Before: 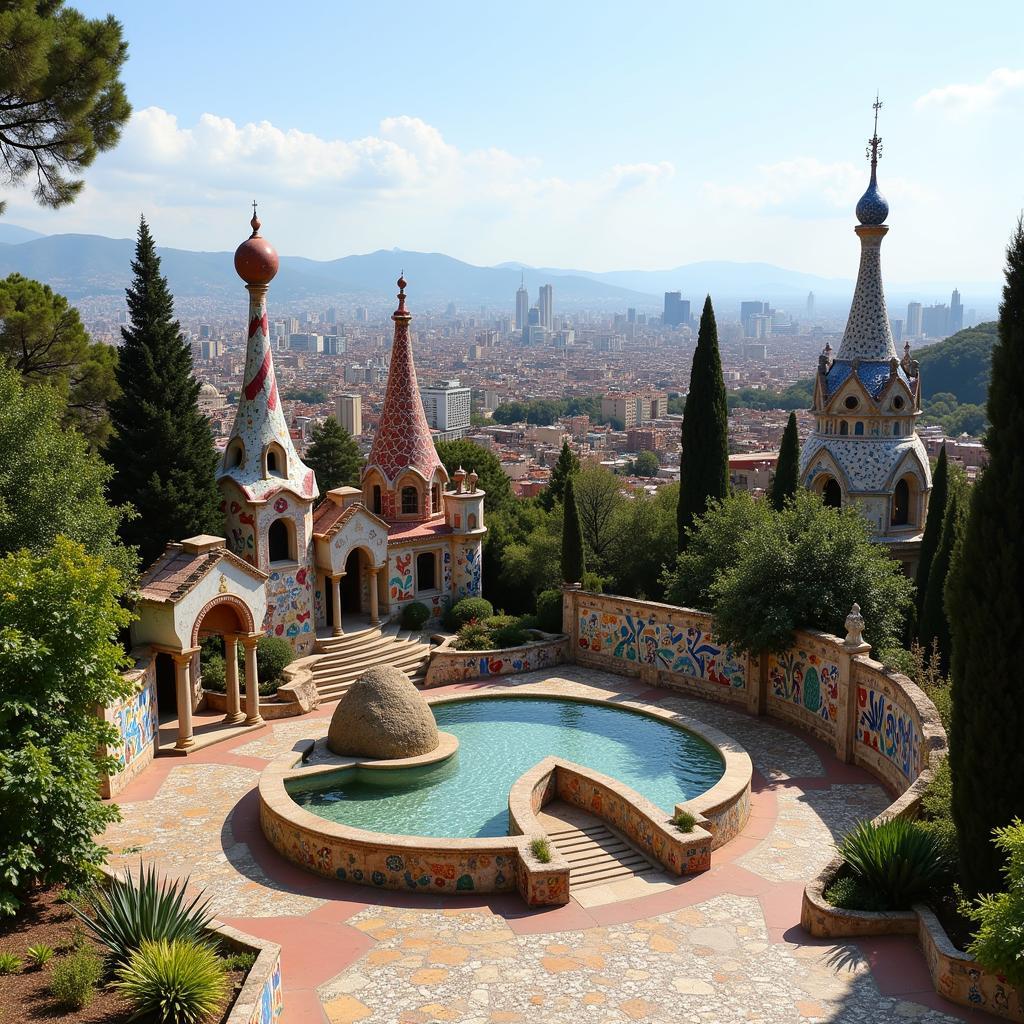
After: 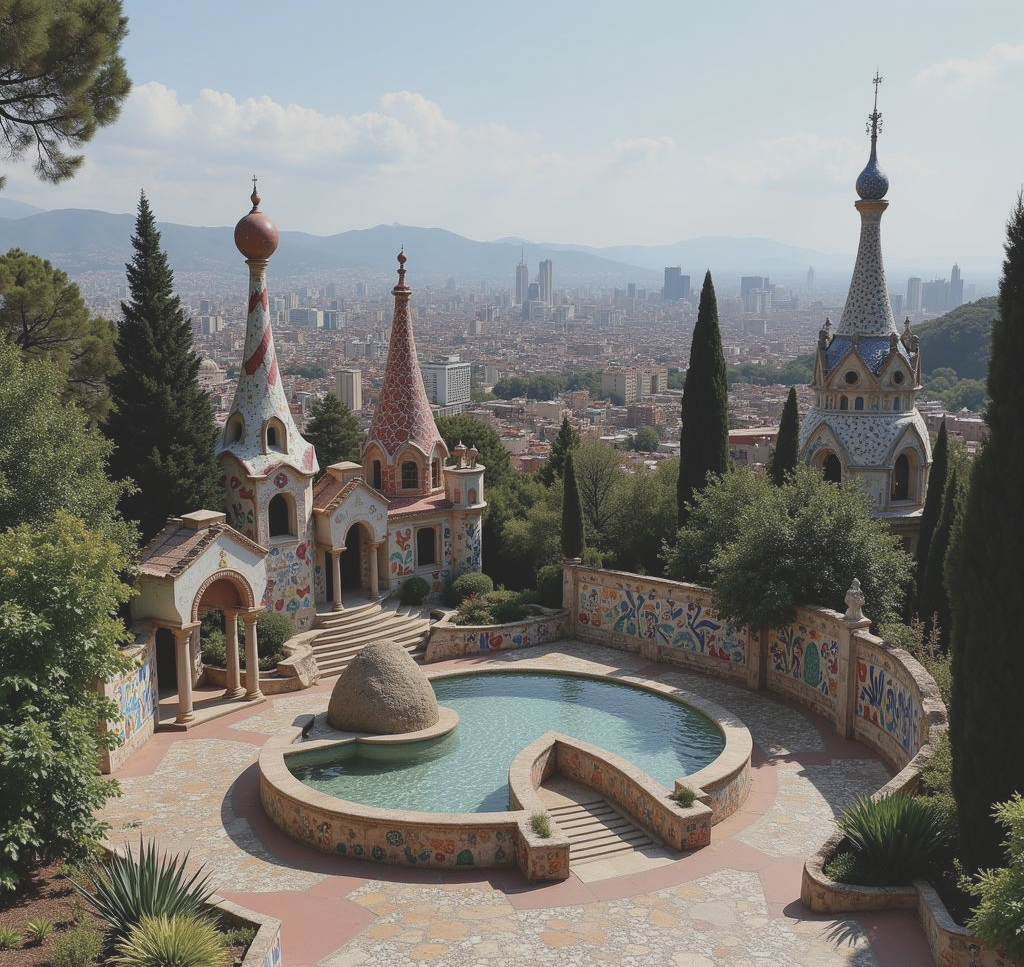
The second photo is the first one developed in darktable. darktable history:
crop and rotate: top 2.479%, bottom 3.018%
contrast brightness saturation: contrast -0.26, saturation -0.43
